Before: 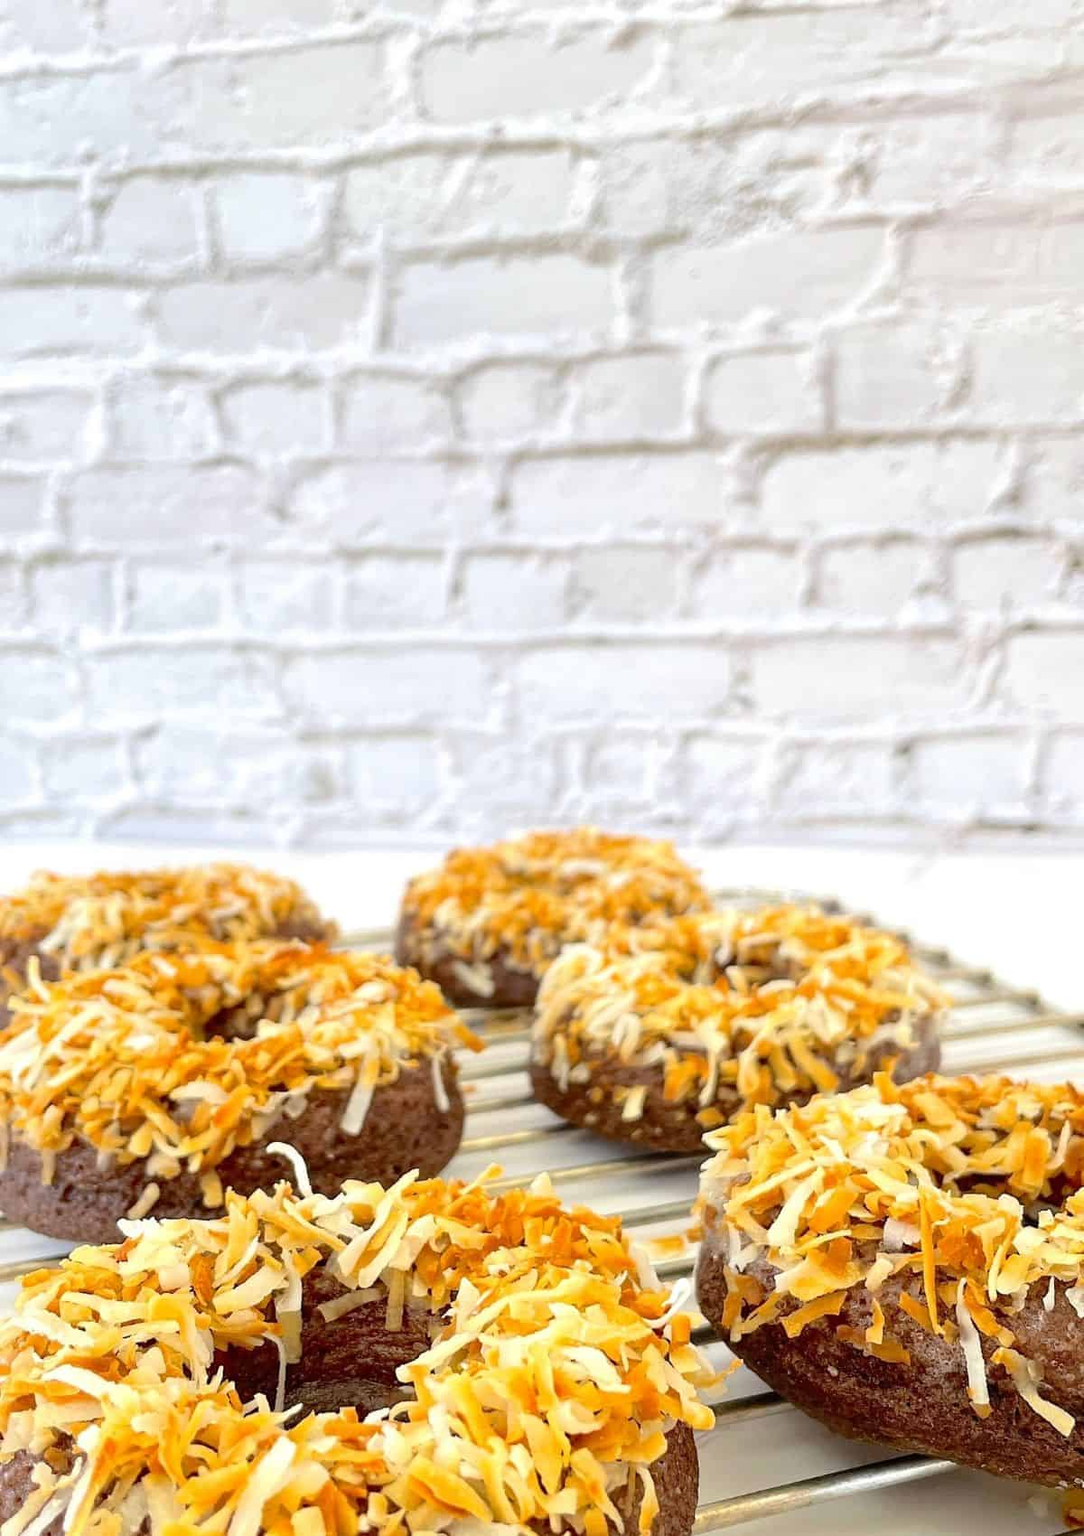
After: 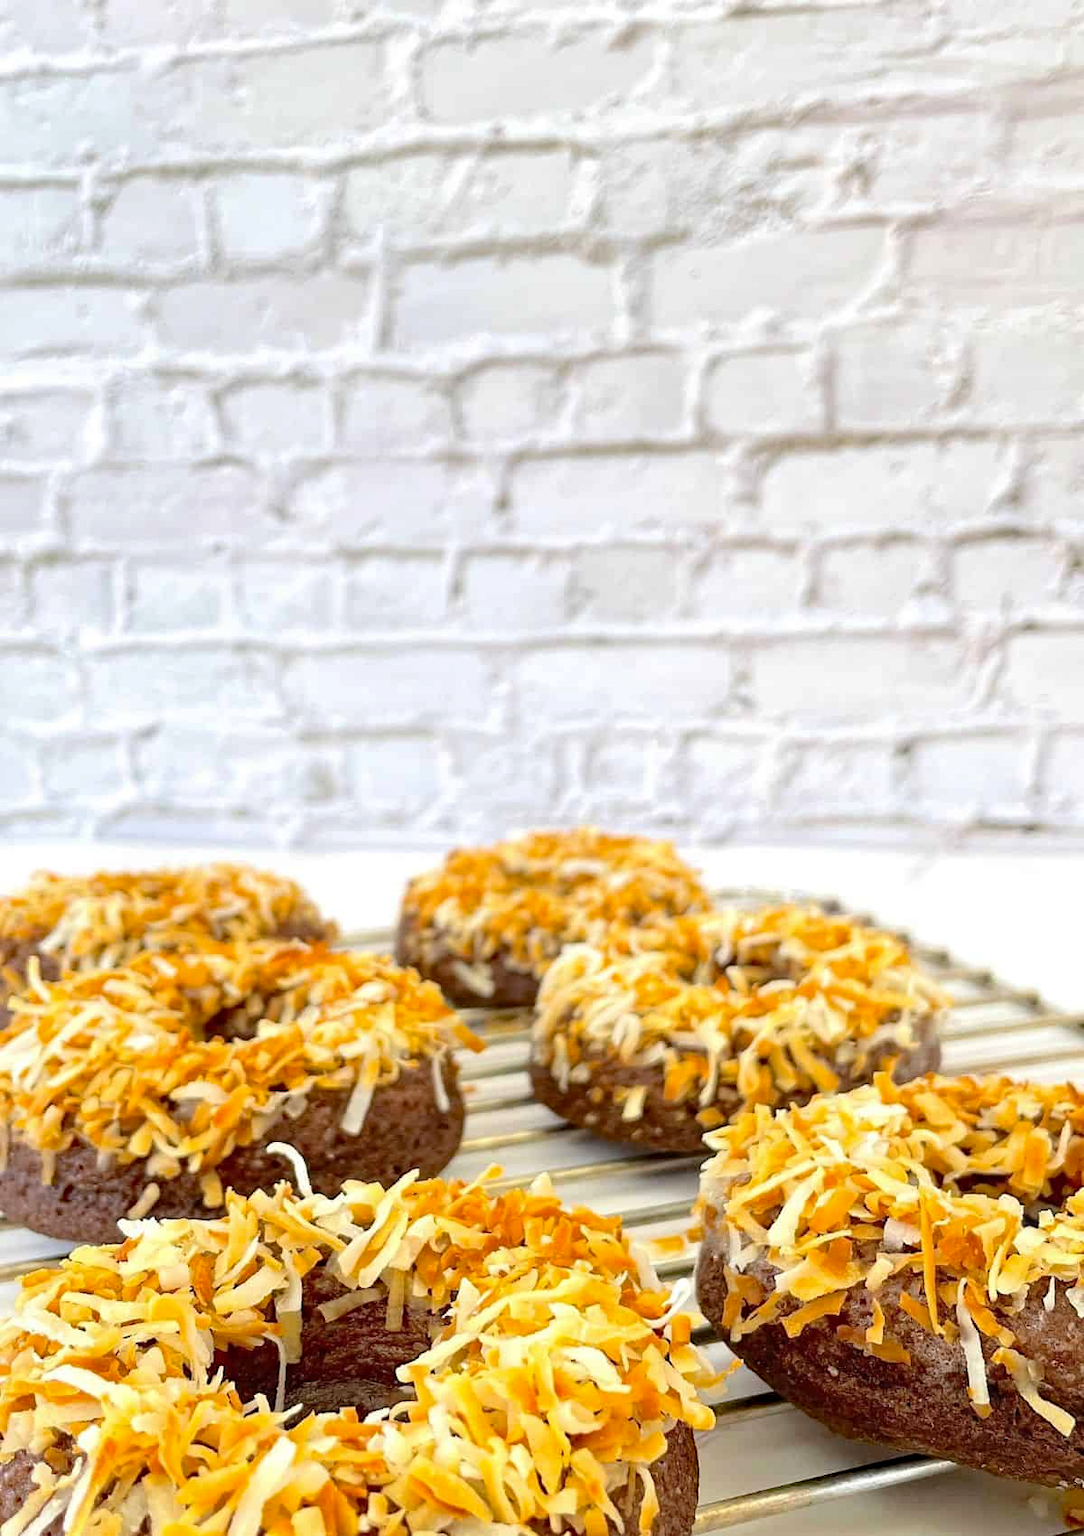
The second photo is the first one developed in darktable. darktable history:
haze removal: strength 0.299, distance 0.252, compatibility mode true, adaptive false
